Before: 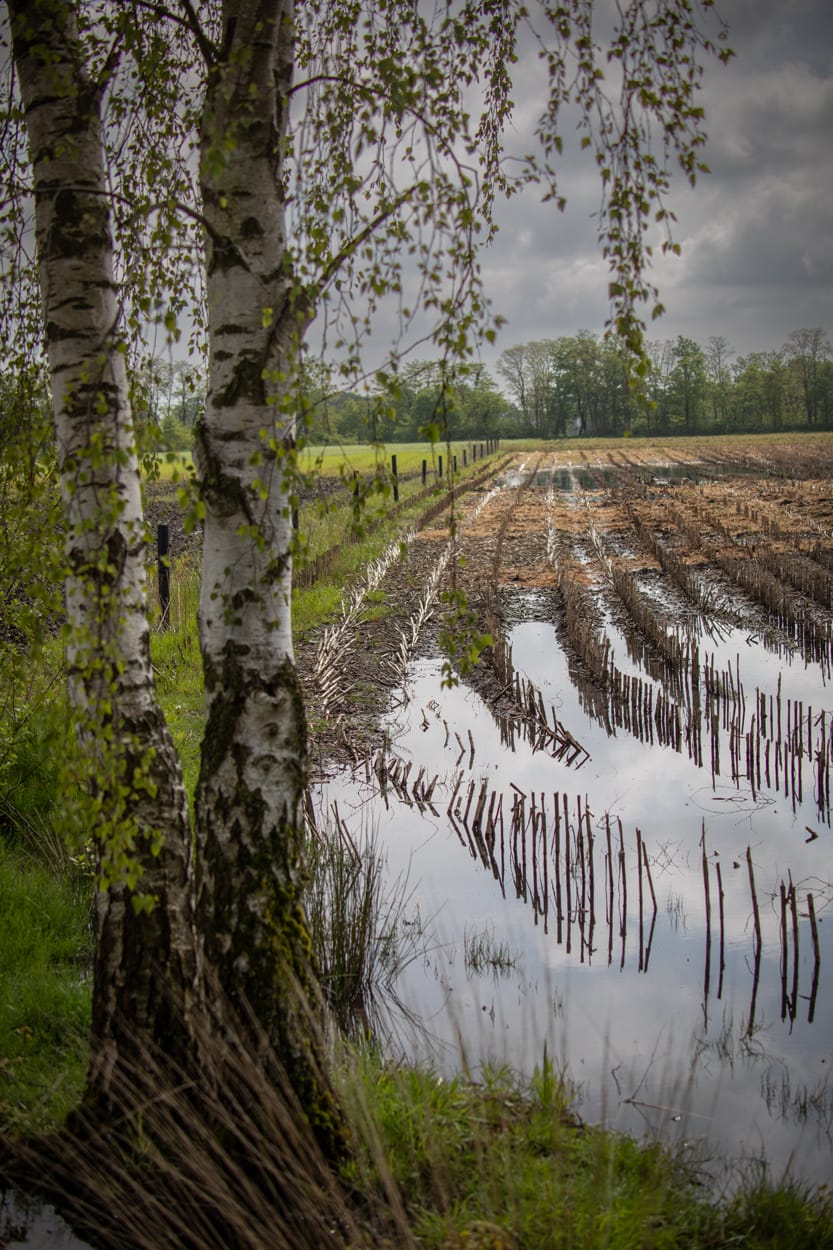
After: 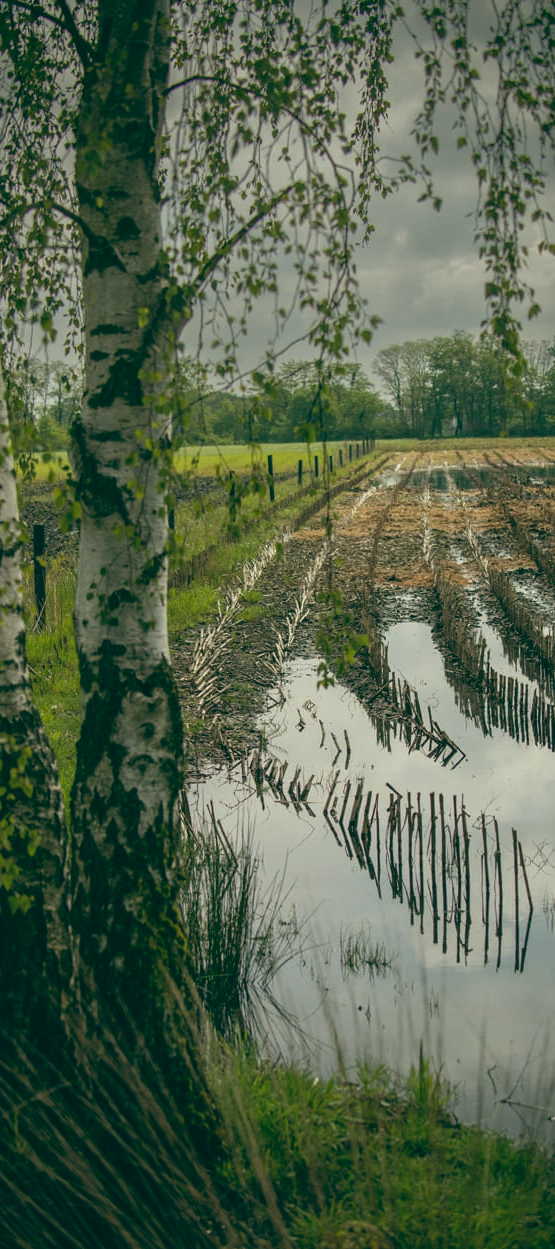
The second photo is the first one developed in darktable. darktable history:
color balance: lift [1.005, 0.99, 1.007, 1.01], gamma [1, 1.034, 1.032, 0.966], gain [0.873, 1.055, 1.067, 0.933]
crop and rotate: left 15.055%, right 18.278%
